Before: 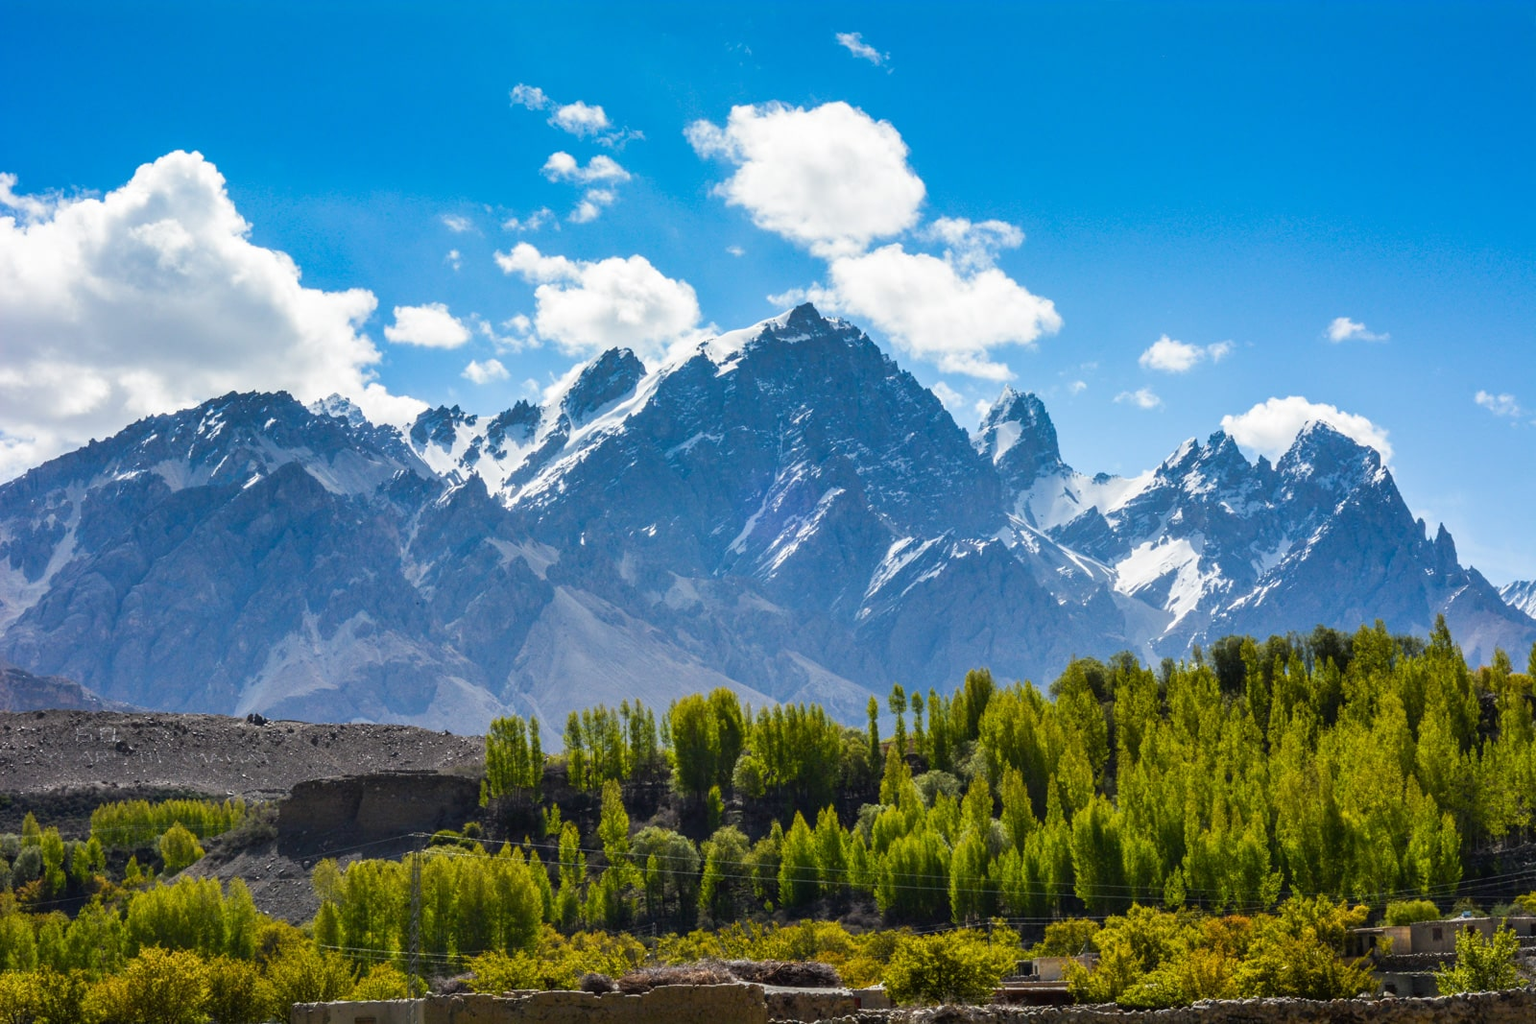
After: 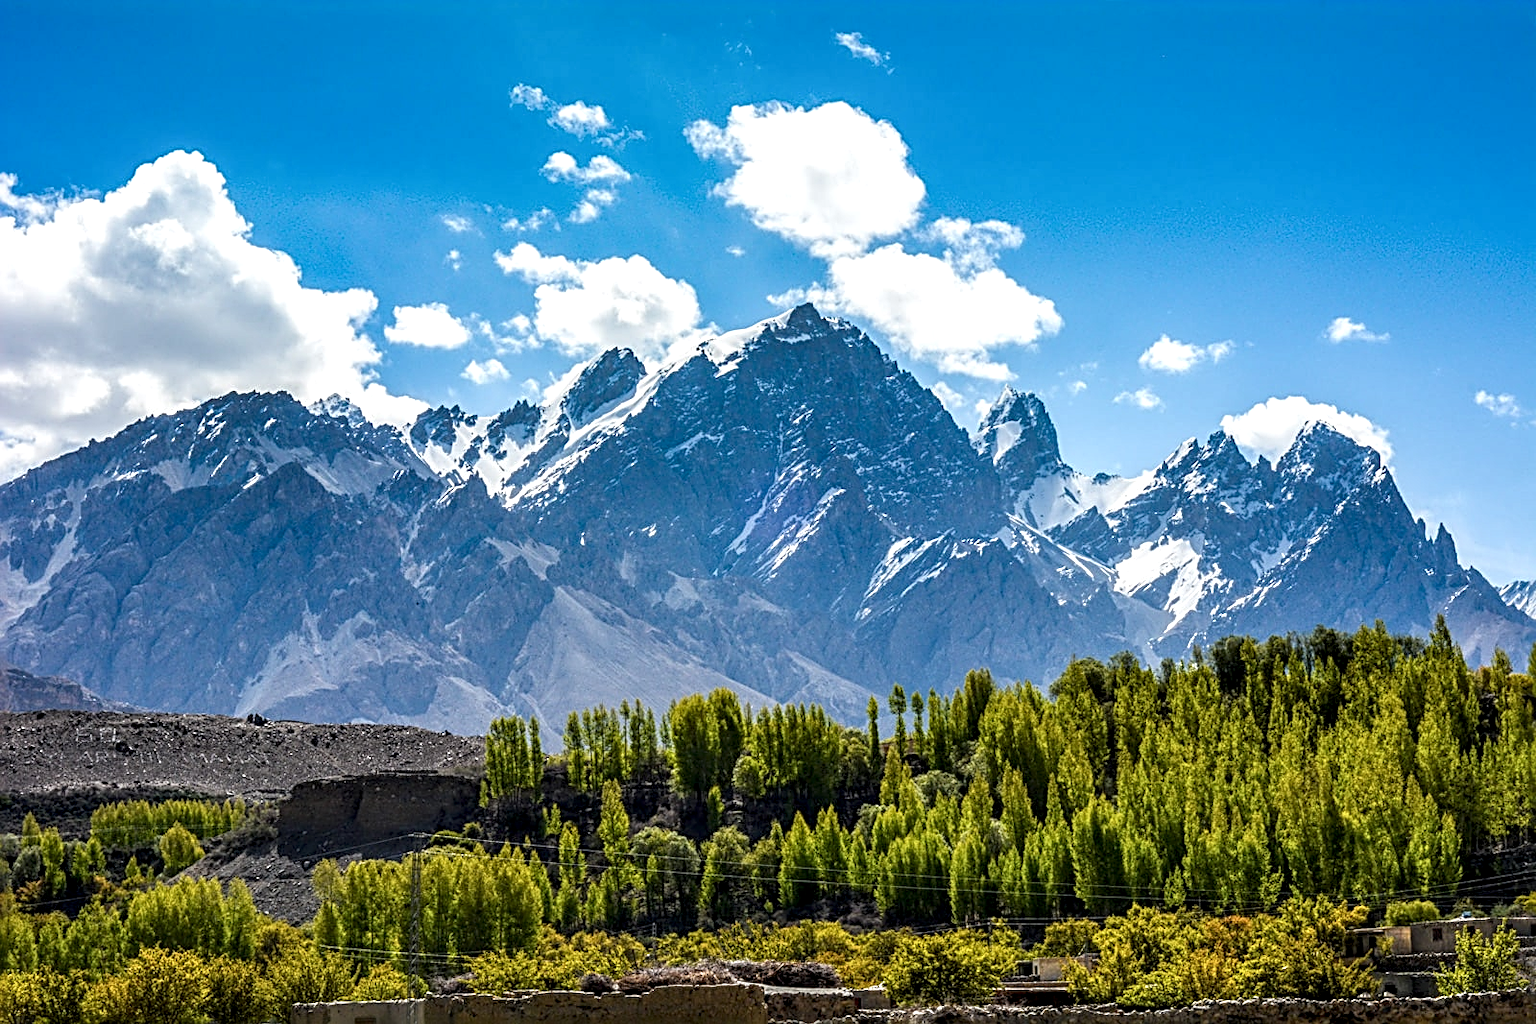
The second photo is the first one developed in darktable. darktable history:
local contrast: highlights 29%, detail 150%
sharpen: radius 3.022, amount 0.764
